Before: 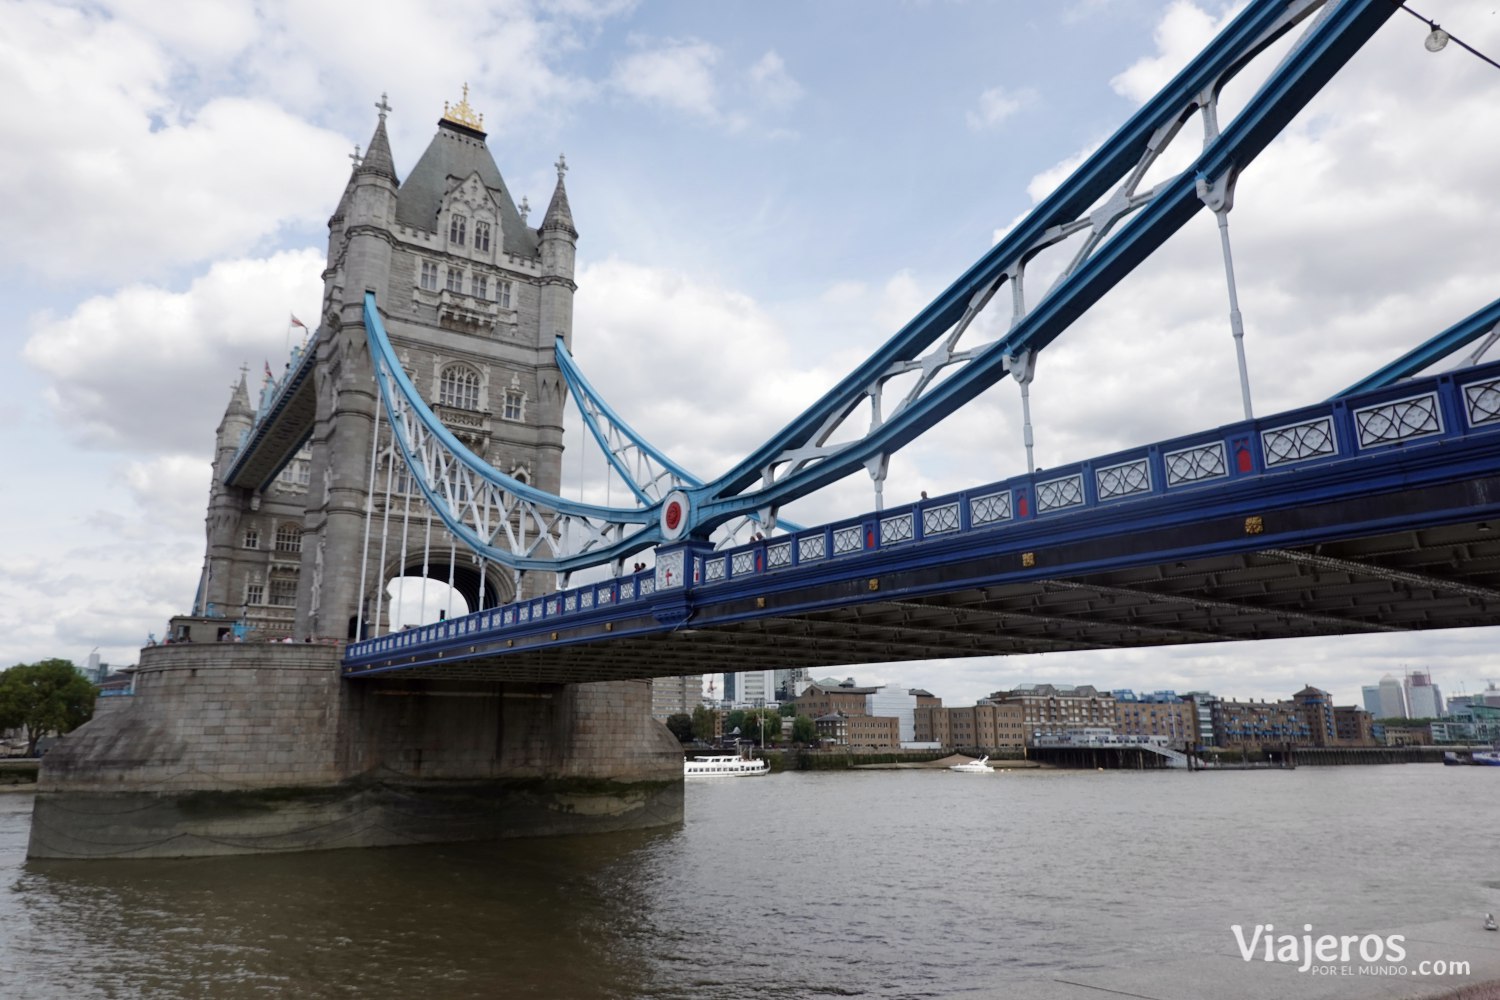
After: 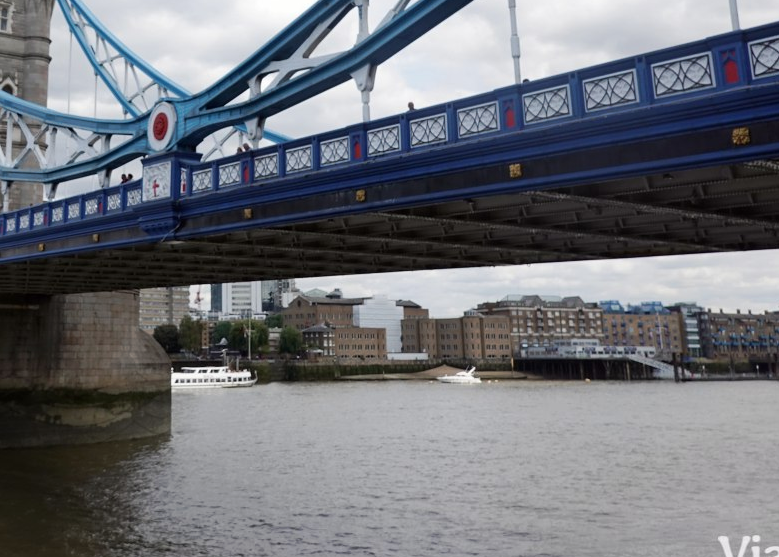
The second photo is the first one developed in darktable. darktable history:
contrast brightness saturation: contrast 0.046
crop: left 34.252%, top 38.972%, right 13.75%, bottom 5.249%
tone curve: curves: ch0 [(0, 0) (0.003, 0.003) (0.011, 0.011) (0.025, 0.024) (0.044, 0.043) (0.069, 0.067) (0.1, 0.096) (0.136, 0.131) (0.177, 0.171) (0.224, 0.217) (0.277, 0.268) (0.335, 0.324) (0.399, 0.386) (0.468, 0.453) (0.543, 0.547) (0.623, 0.626) (0.709, 0.712) (0.801, 0.802) (0.898, 0.898) (1, 1)], preserve colors none
